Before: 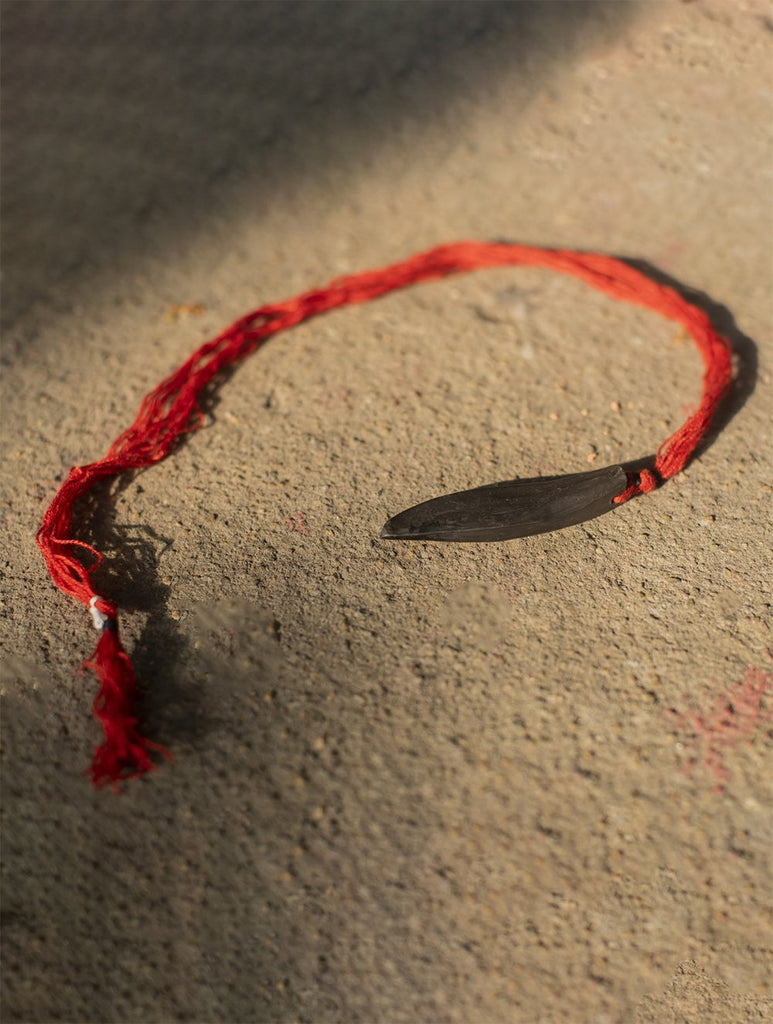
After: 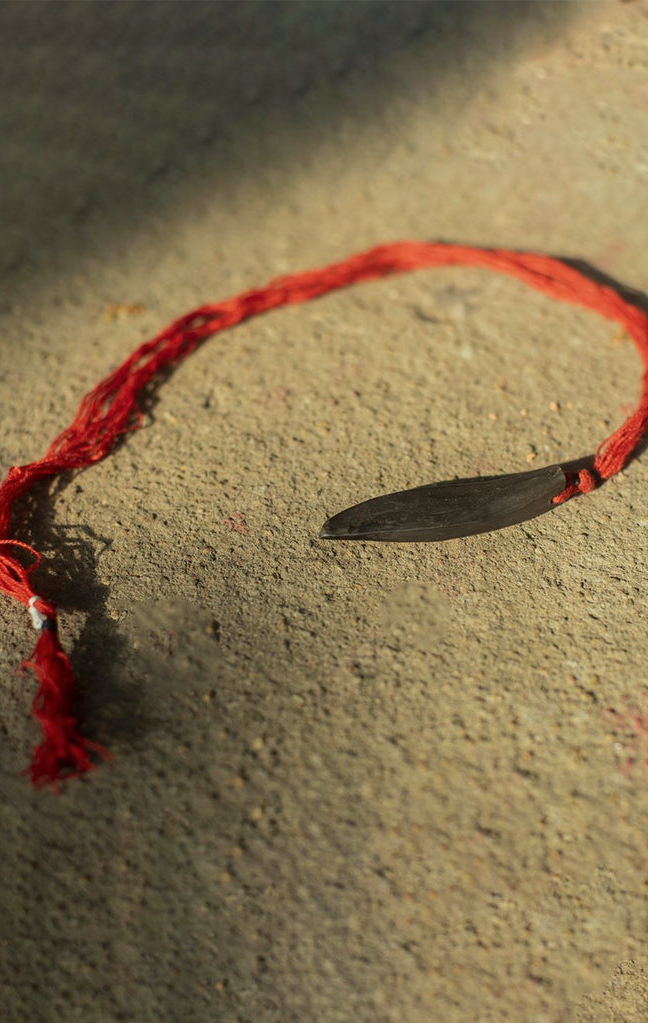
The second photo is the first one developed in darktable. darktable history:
crop: left 7.975%, right 7.403%
velvia: strength 17.18%
color correction: highlights a* -6.65, highlights b* 0.71
